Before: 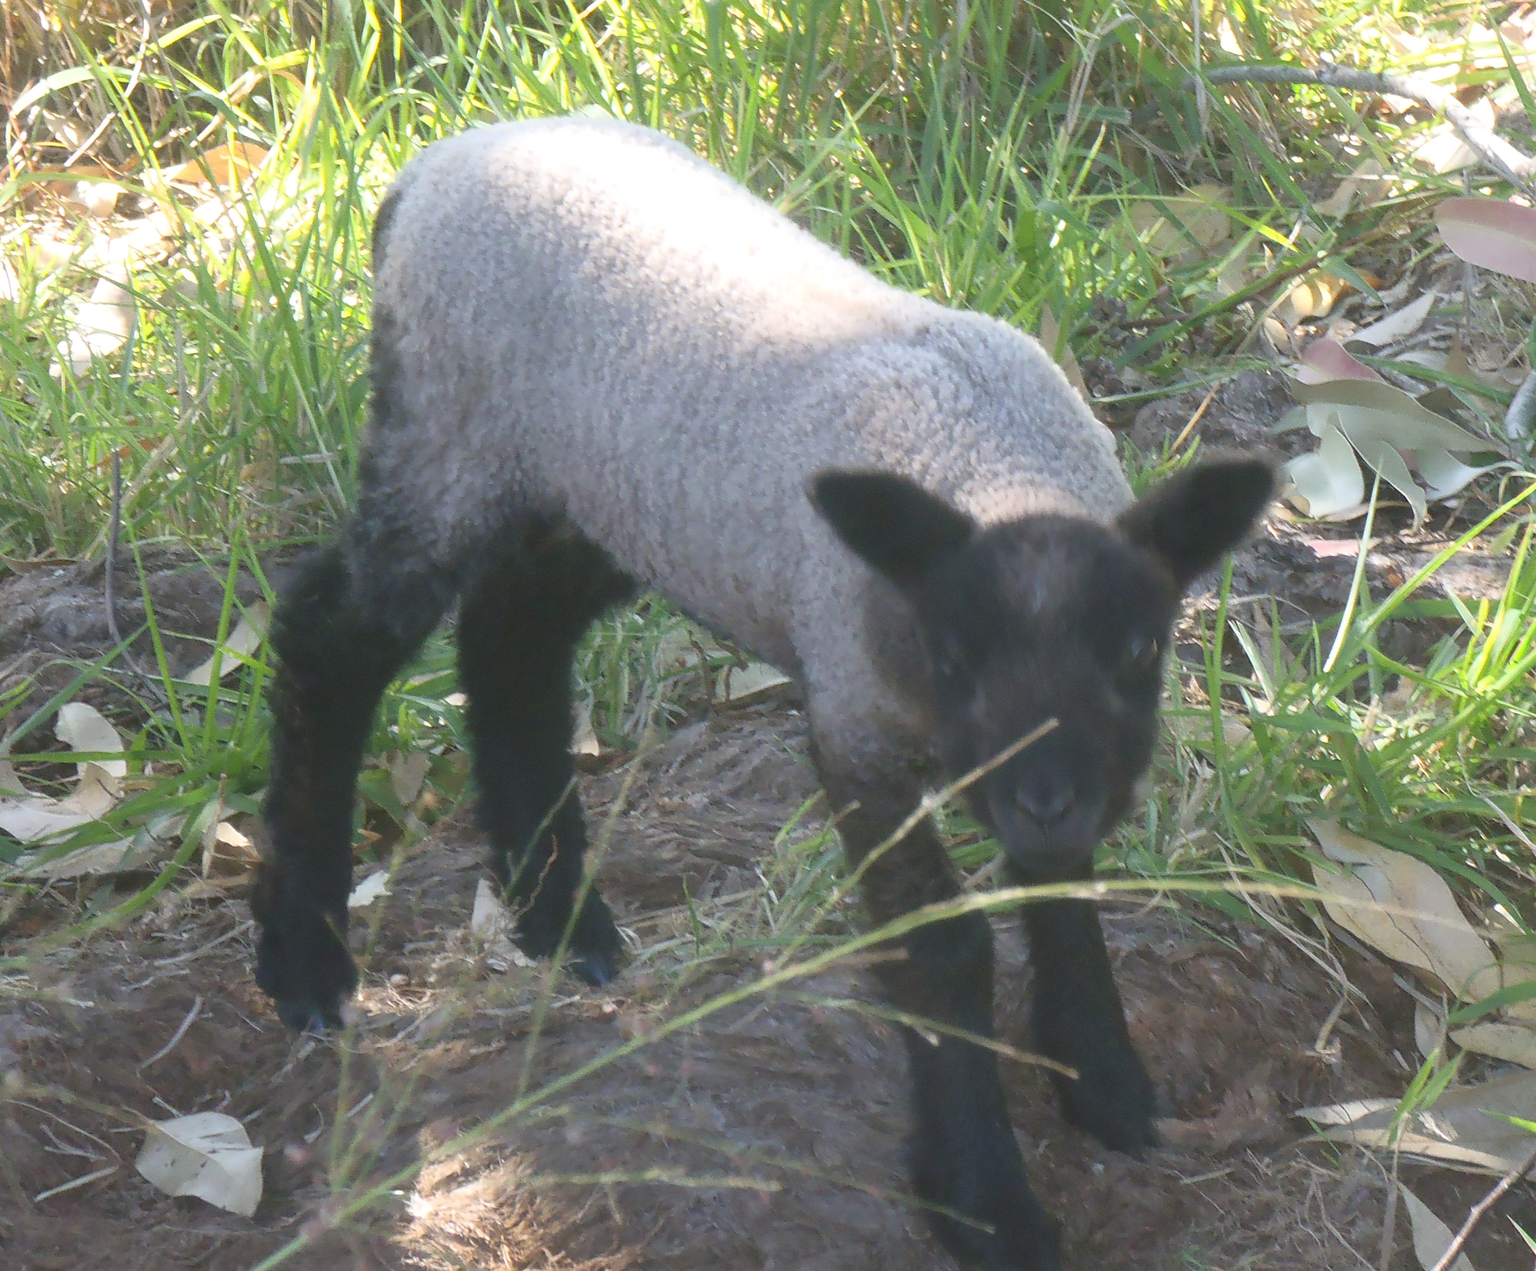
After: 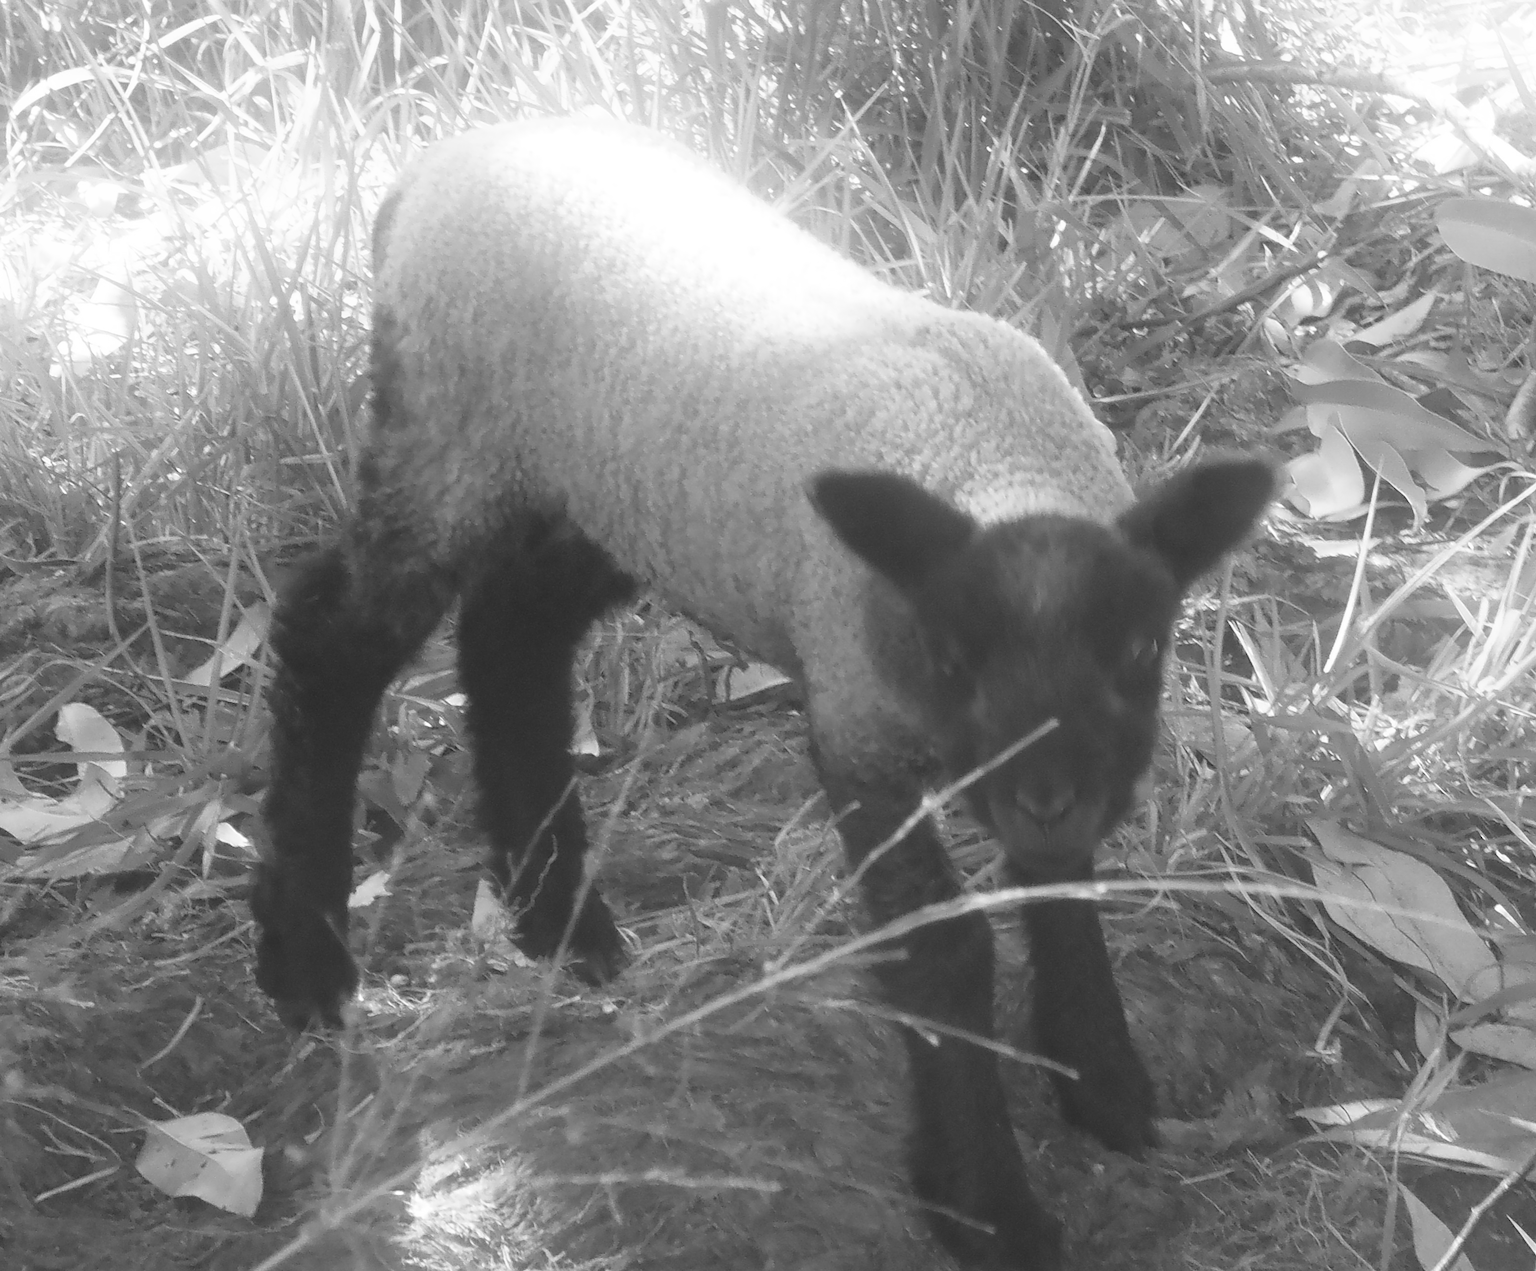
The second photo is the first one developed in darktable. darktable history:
bloom: size 38%, threshold 95%, strength 30%
monochrome: on, module defaults
